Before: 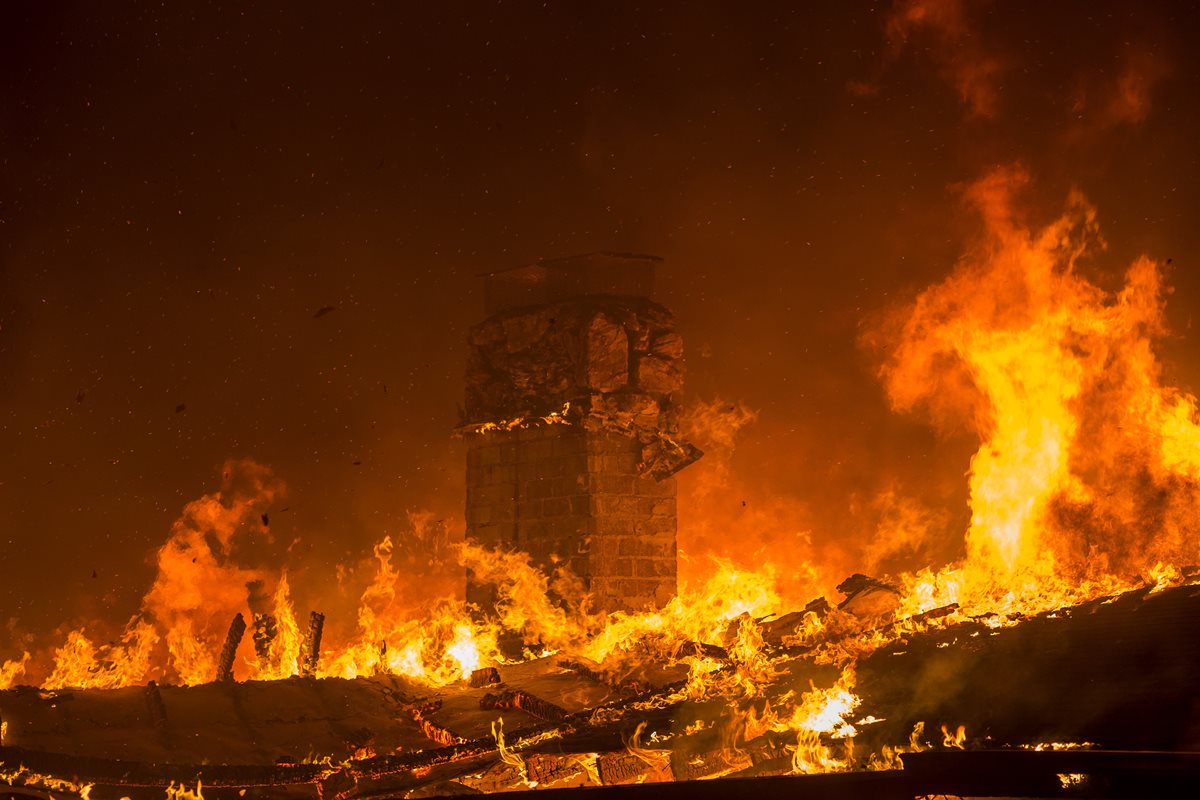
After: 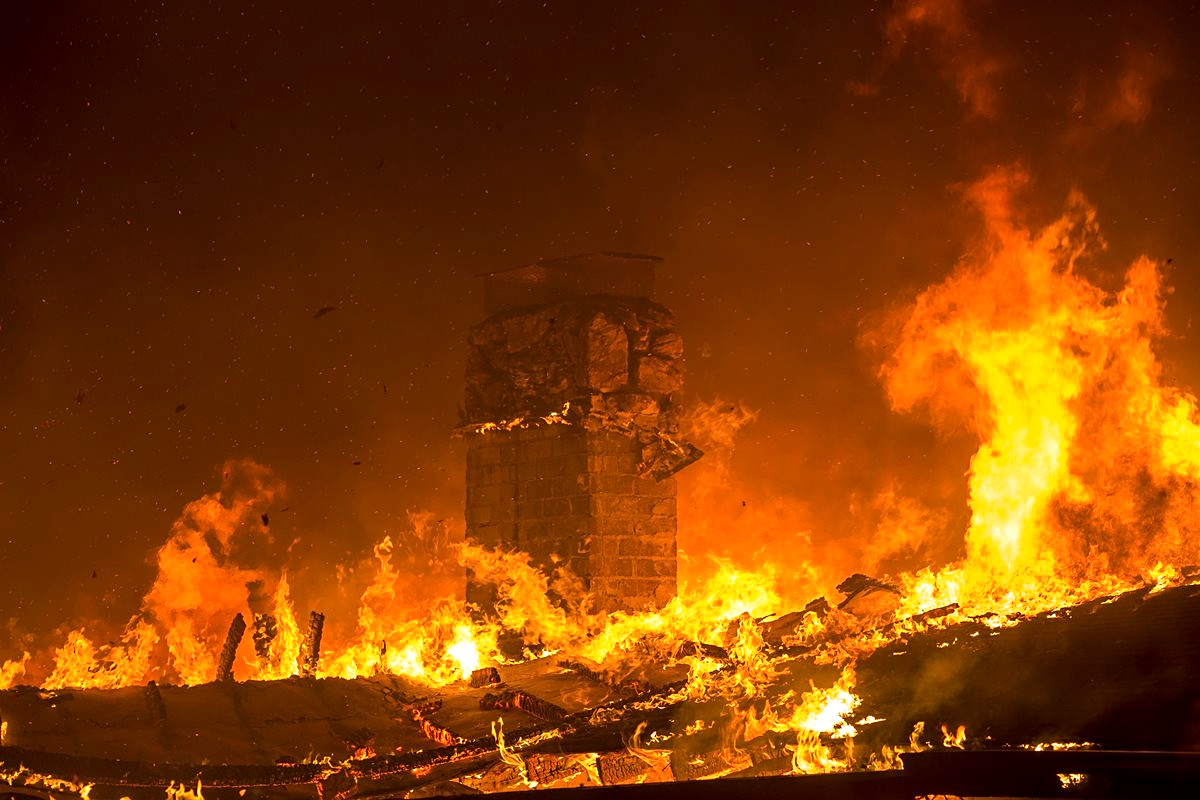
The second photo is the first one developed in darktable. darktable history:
sharpen: amount 0.2
exposure: black level correction 0.001, exposure 0.5 EV, compensate exposure bias true, compensate highlight preservation false
